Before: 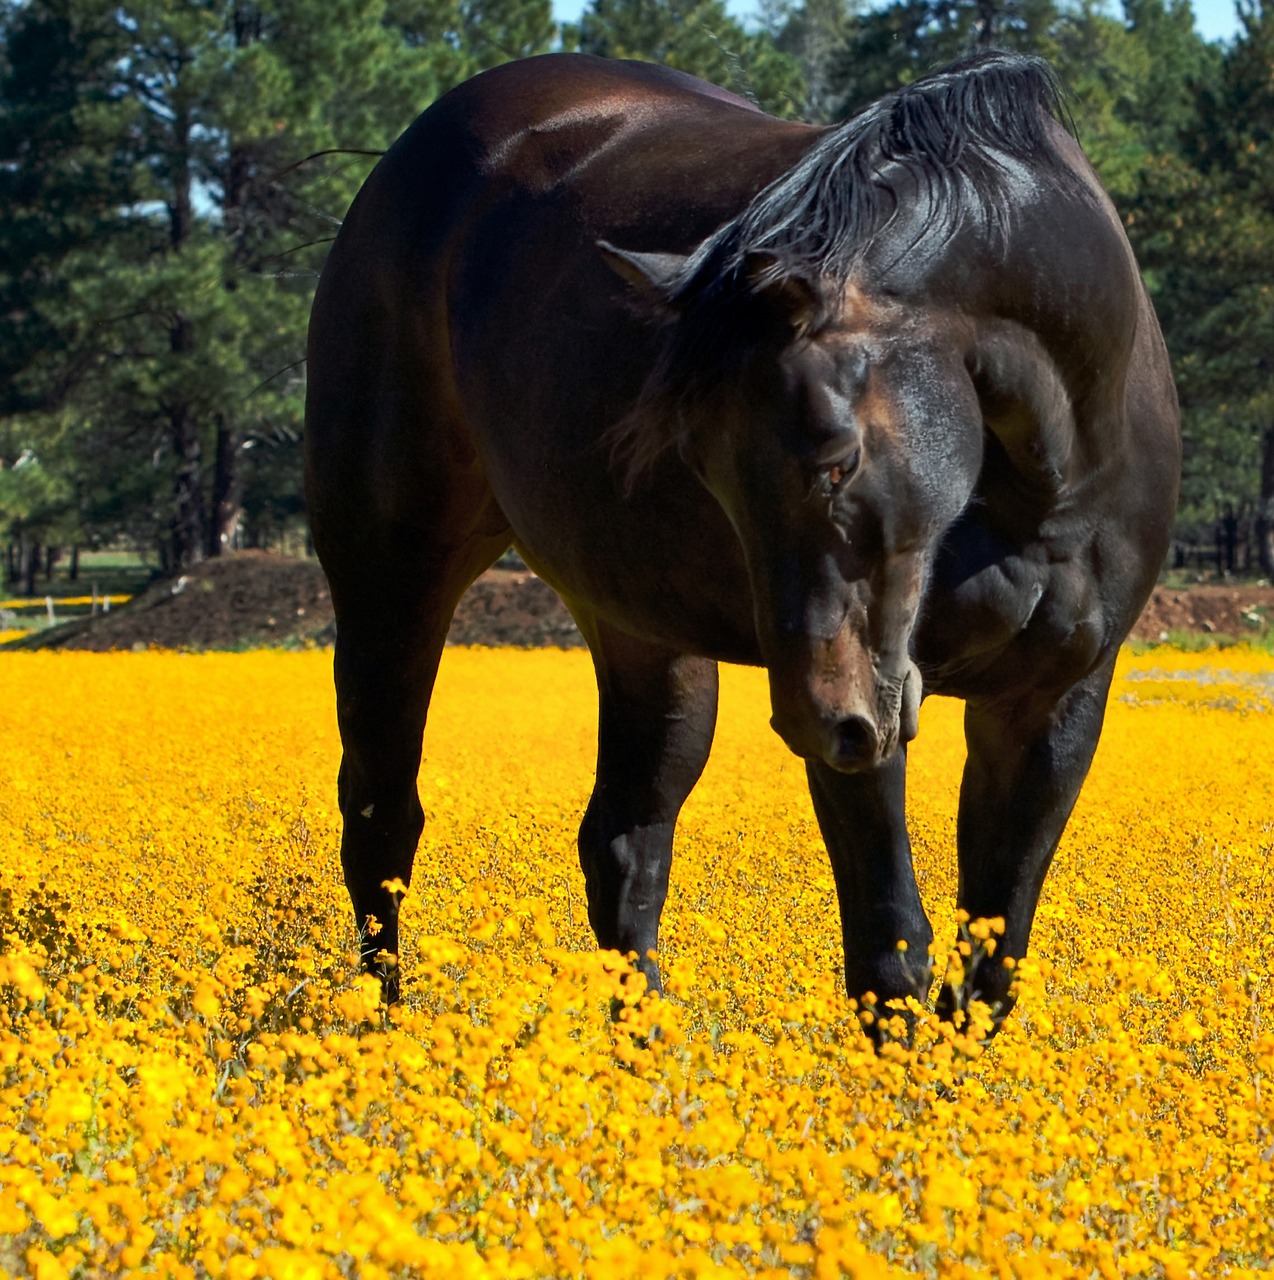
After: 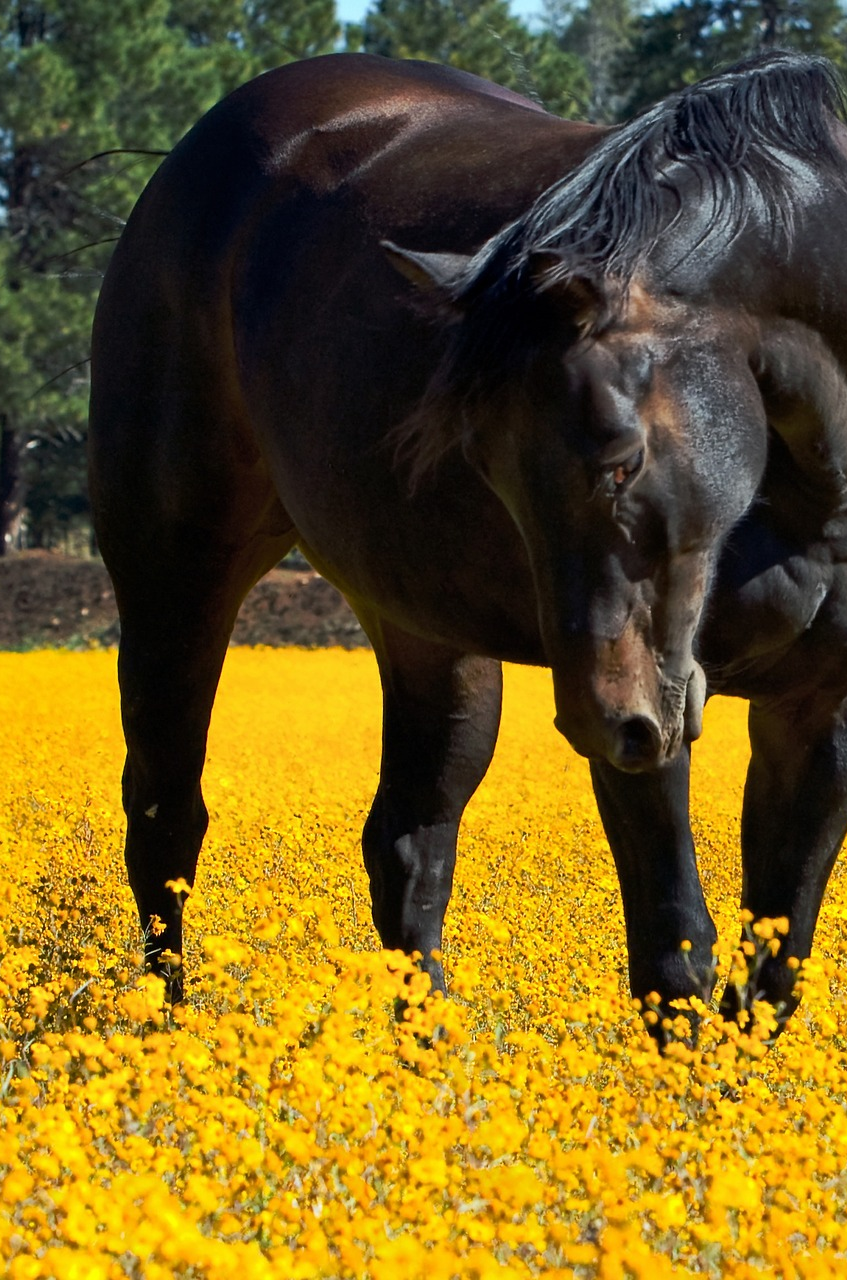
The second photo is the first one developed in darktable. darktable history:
crop: left 17.005%, right 16.459%
